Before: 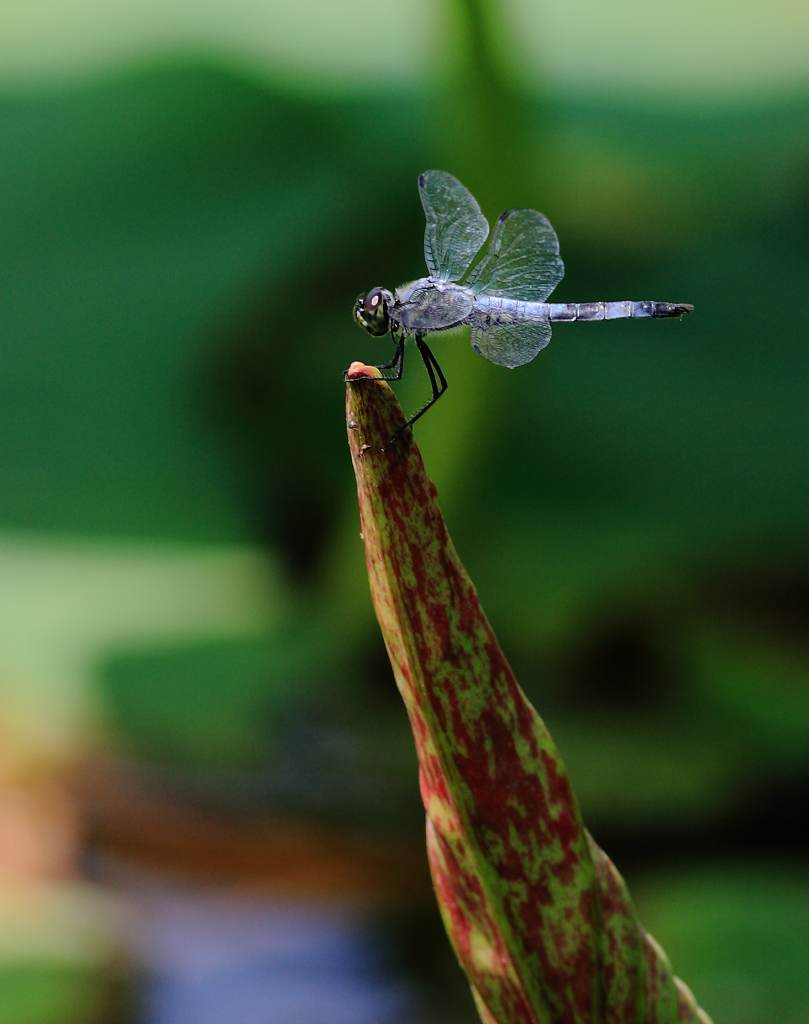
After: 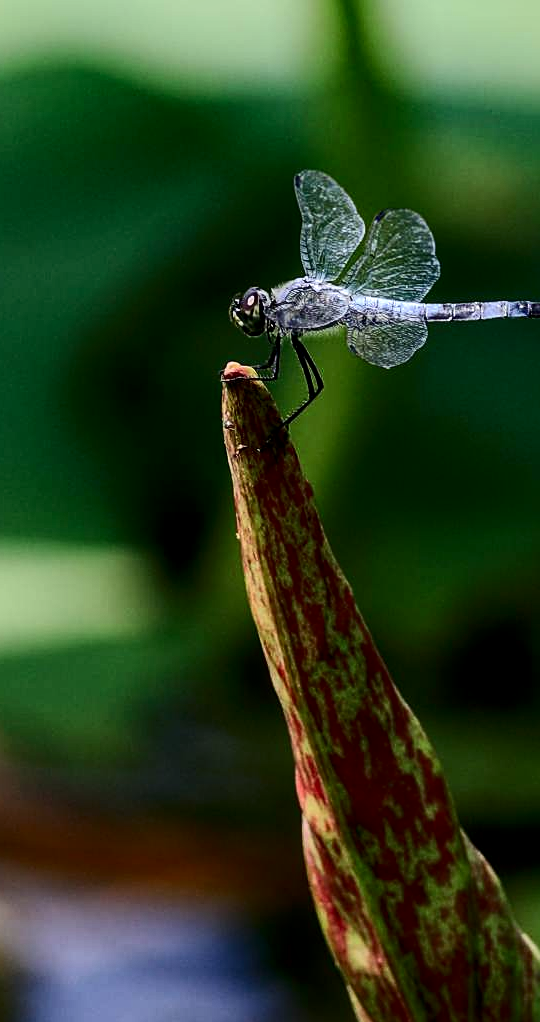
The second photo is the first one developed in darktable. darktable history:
contrast brightness saturation: contrast 0.298
sharpen: on, module defaults
crop: left 15.408%, right 17.772%
exposure: compensate exposure bias true, compensate highlight preservation false
local contrast: on, module defaults
shadows and highlights: shadows 8.93, white point adjustment 1.07, highlights -39.23
